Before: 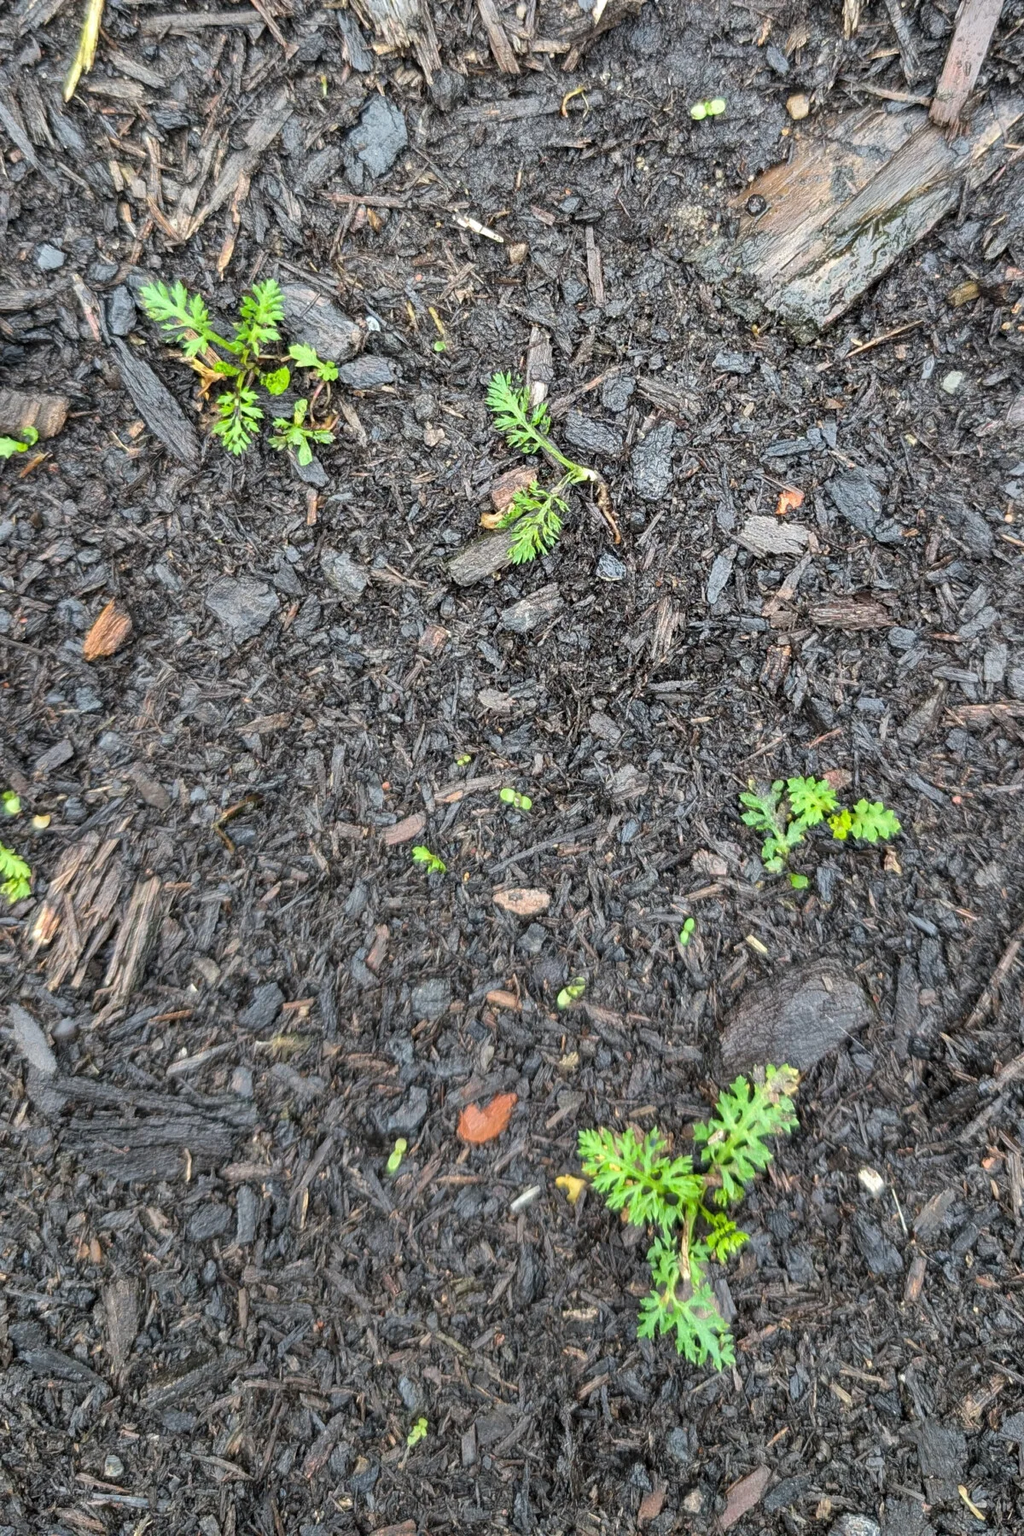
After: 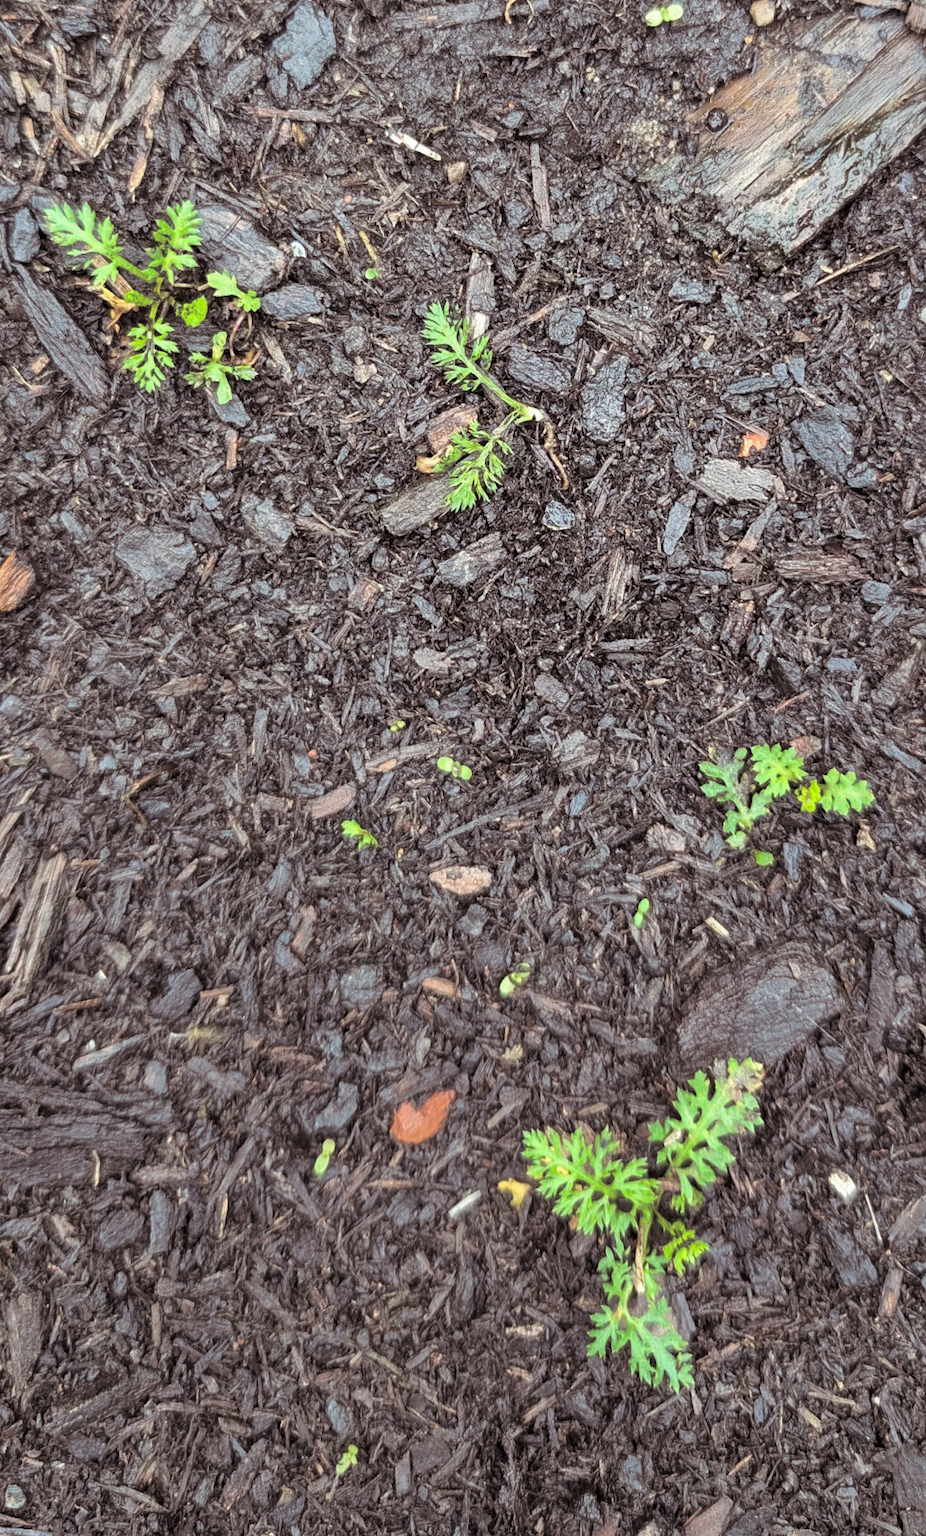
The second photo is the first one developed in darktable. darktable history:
color balance: contrast -0.5%
crop: left 9.807%, top 6.259%, right 7.334%, bottom 2.177%
split-toning: shadows › saturation 0.2
